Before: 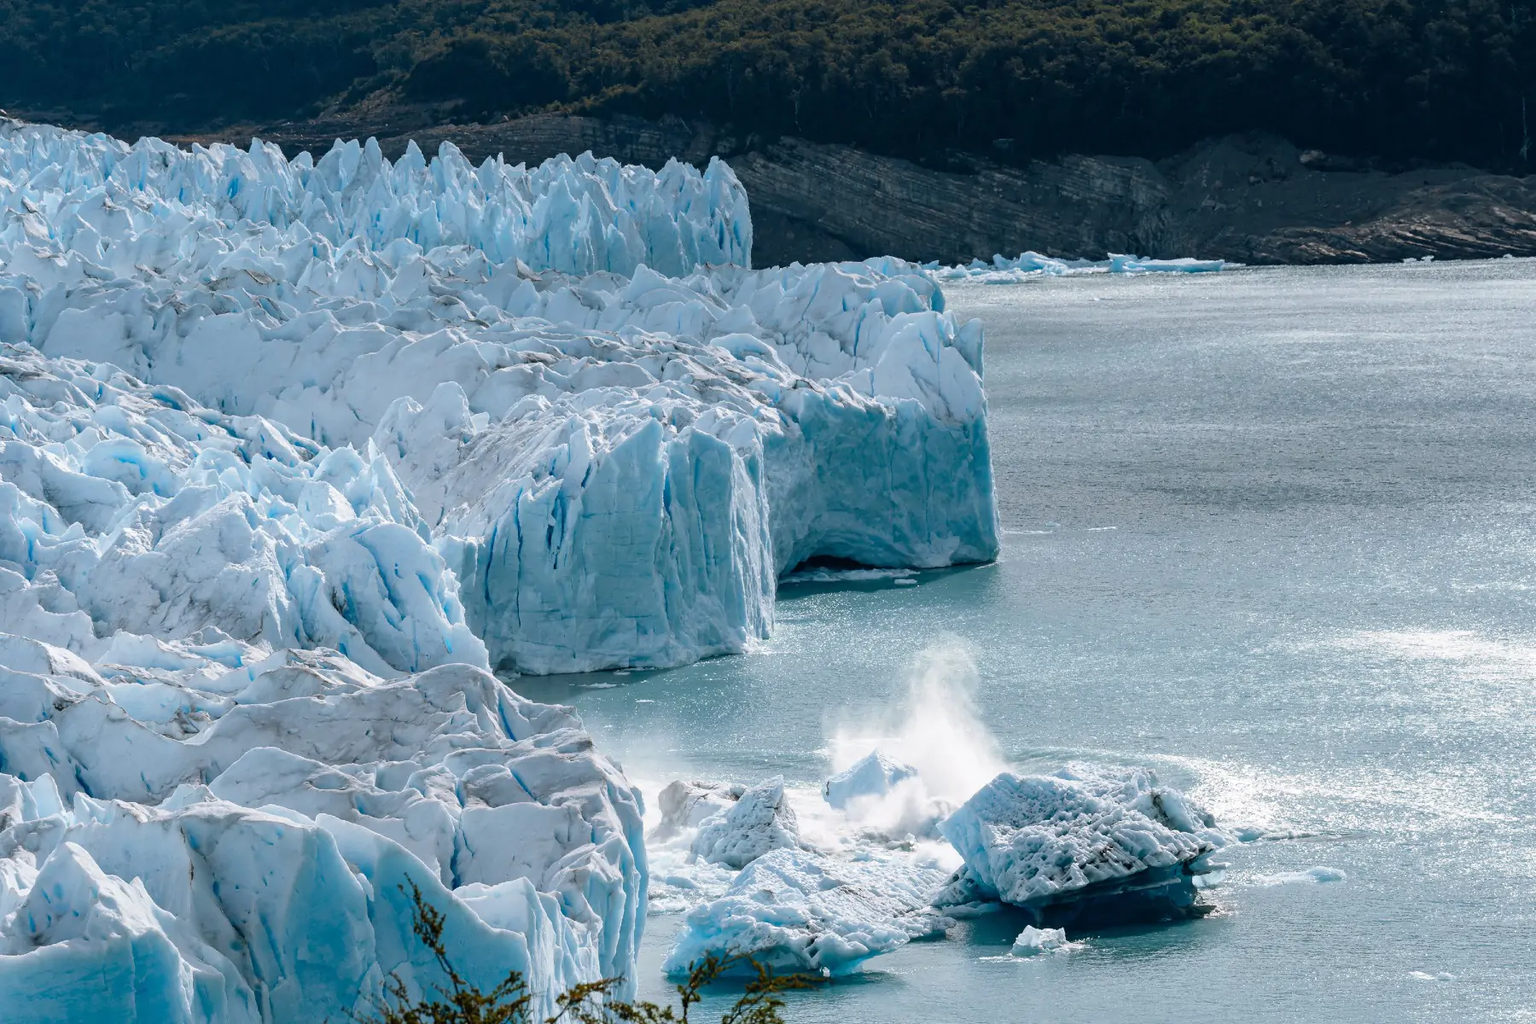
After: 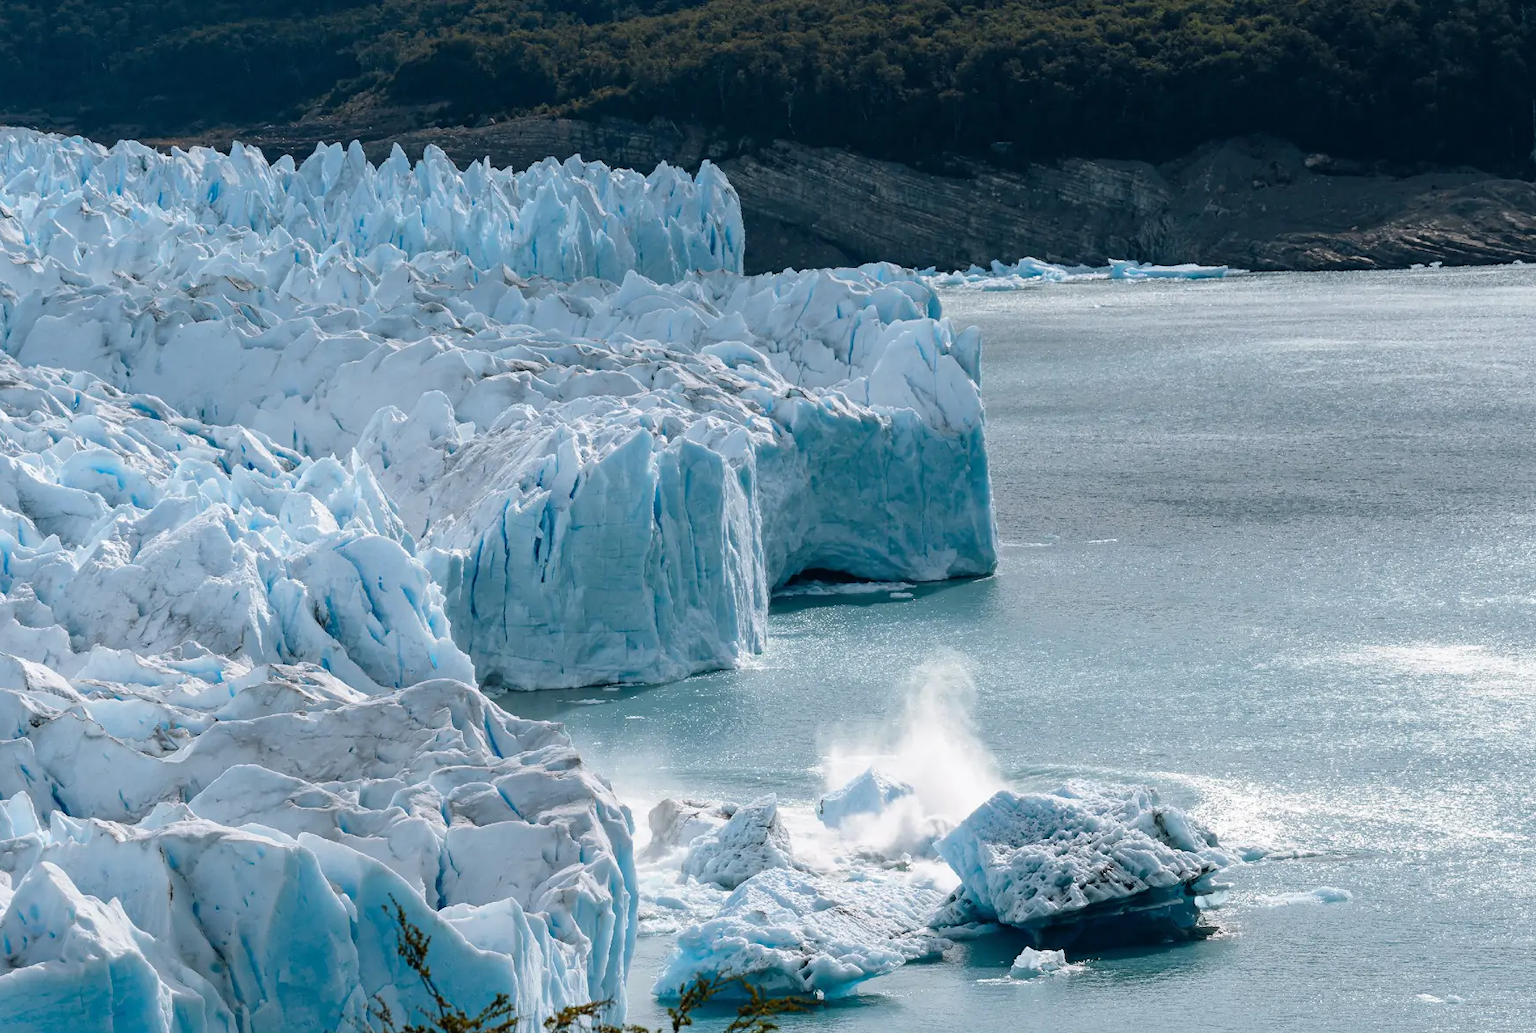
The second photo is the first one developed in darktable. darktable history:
crop and rotate: left 1.65%, right 0.58%, bottom 1.388%
